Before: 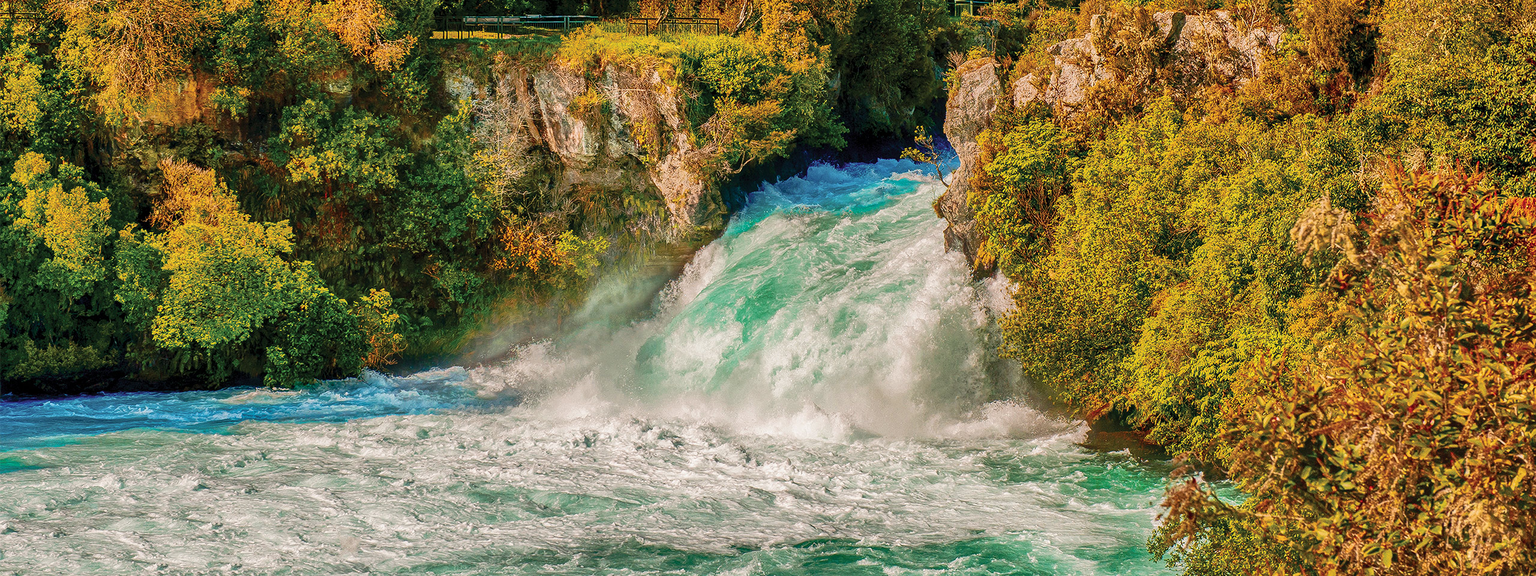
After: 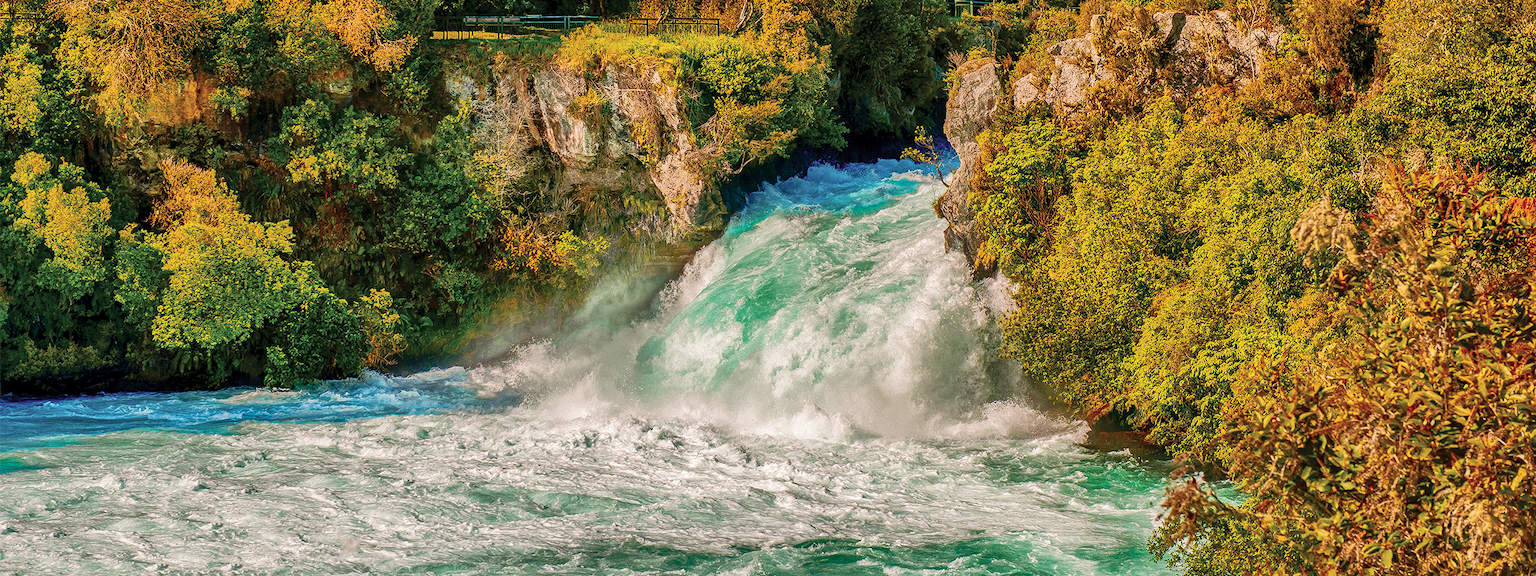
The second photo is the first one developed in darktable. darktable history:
local contrast: mode bilateral grid, contrast 20, coarseness 50, detail 120%, midtone range 0.2
tone equalizer: on, module defaults
